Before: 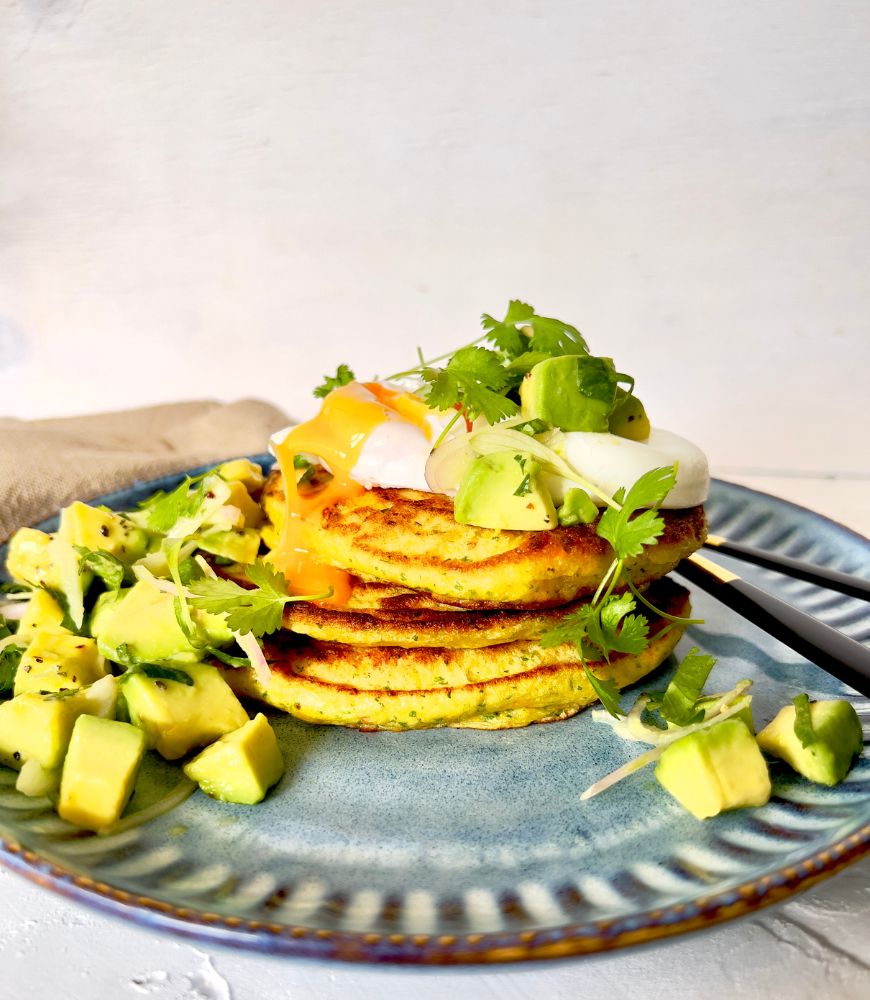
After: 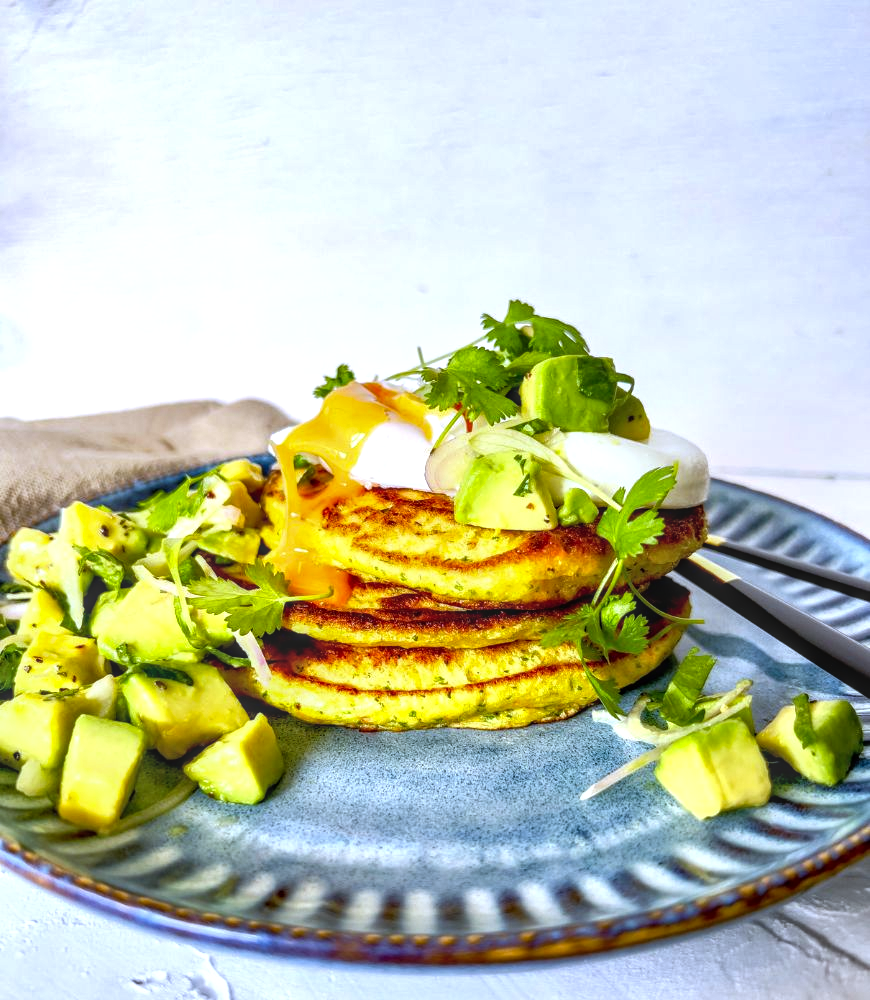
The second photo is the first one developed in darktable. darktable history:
local contrast: highlights 0%, shadows 0%, detail 133%
white balance: red 0.948, green 1.02, blue 1.176
shadows and highlights: shadows 37.27, highlights -28.18, soften with gaussian
color balance: contrast 10%
